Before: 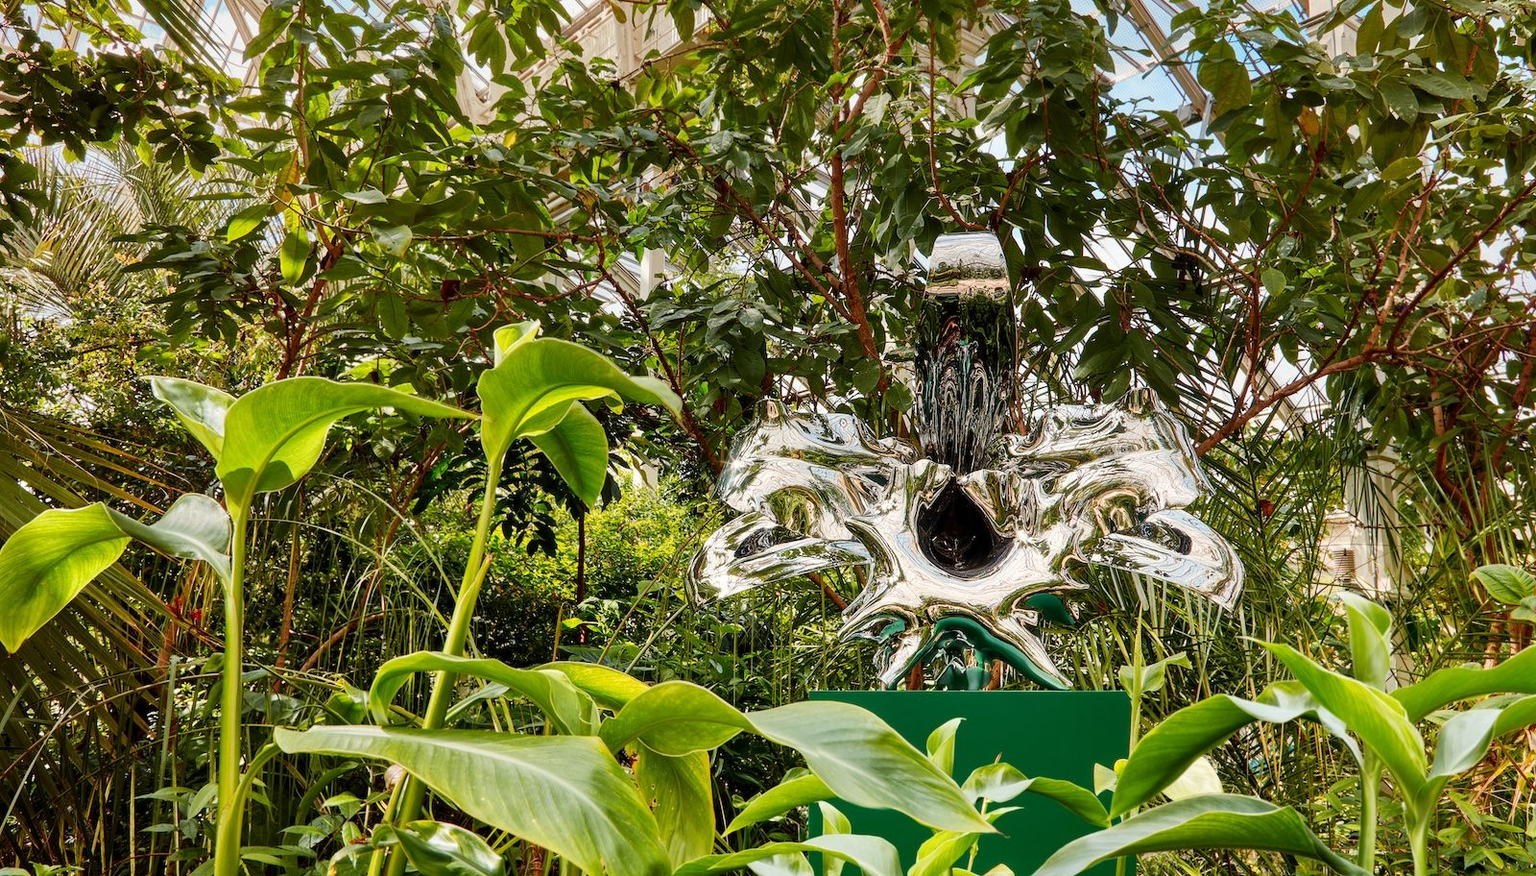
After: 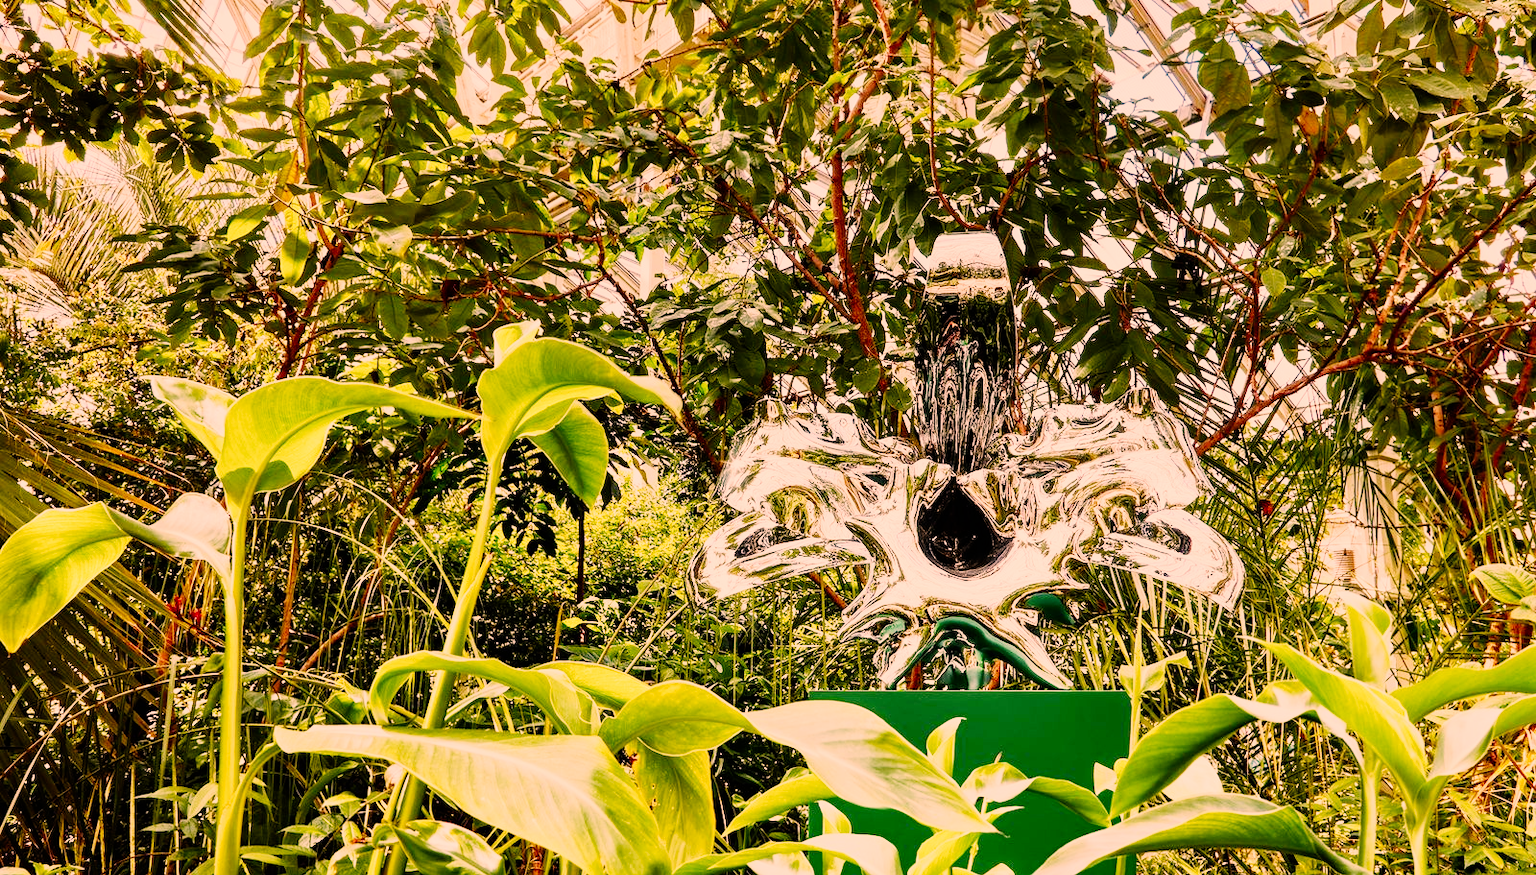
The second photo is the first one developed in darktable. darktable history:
color correction: highlights a* 21.16, highlights b* 19.61
exposure: exposure 1 EV, compensate highlight preservation false
sigmoid: contrast 1.69, skew -0.23, preserve hue 0%, red attenuation 0.1, red rotation 0.035, green attenuation 0.1, green rotation -0.017, blue attenuation 0.15, blue rotation -0.052, base primaries Rec2020
